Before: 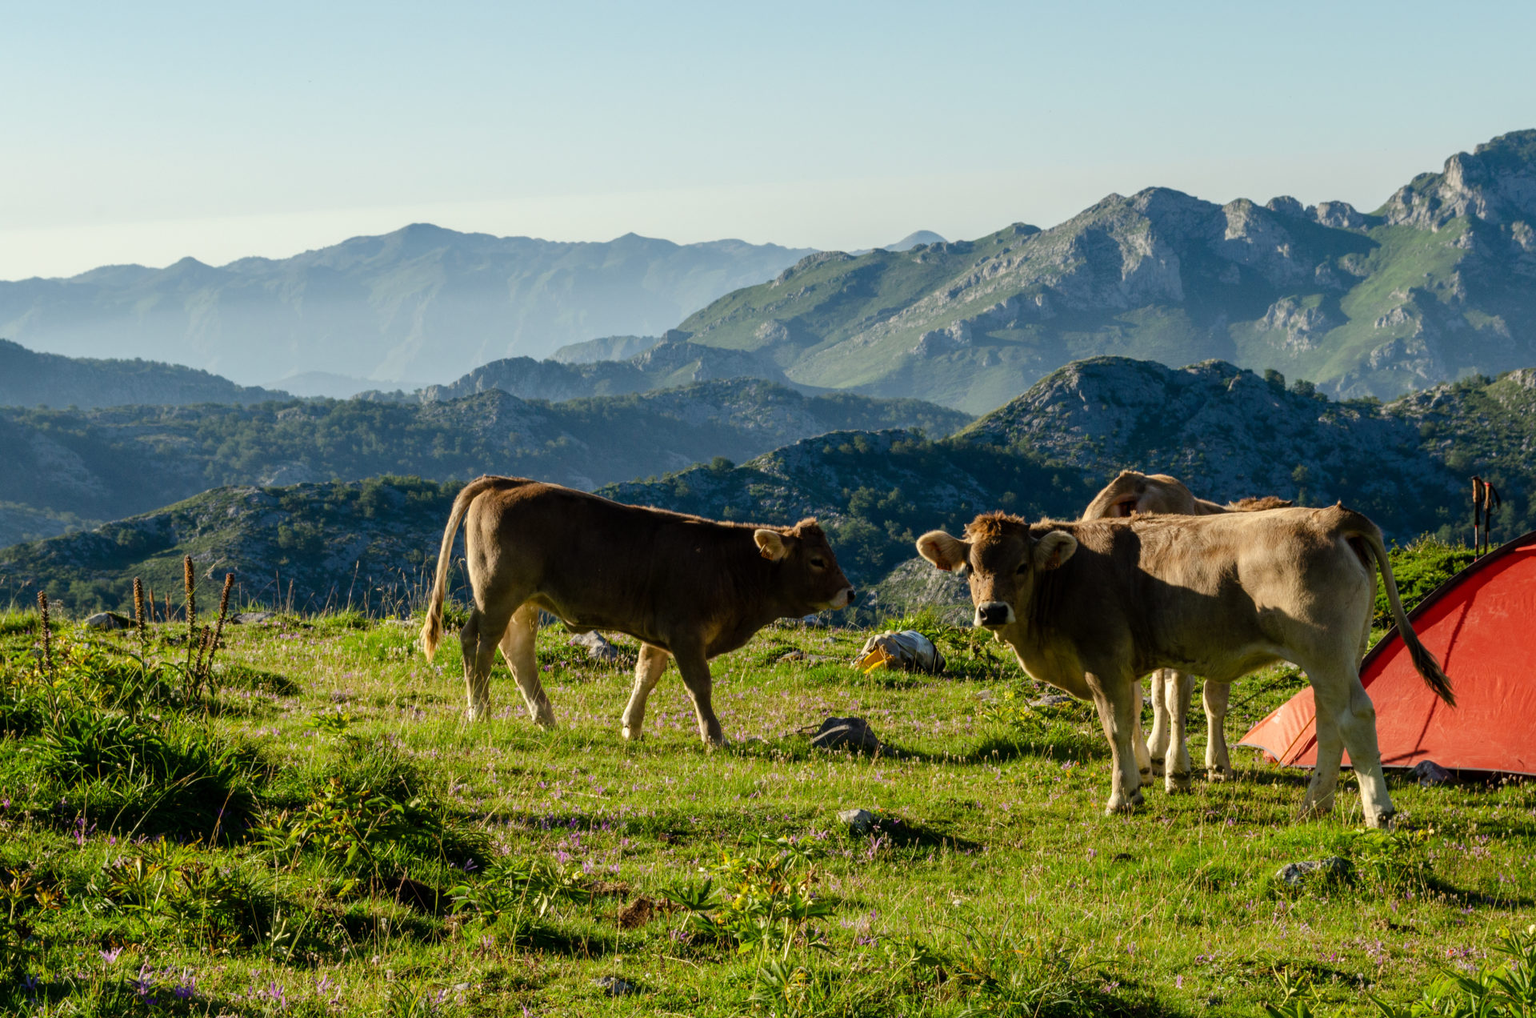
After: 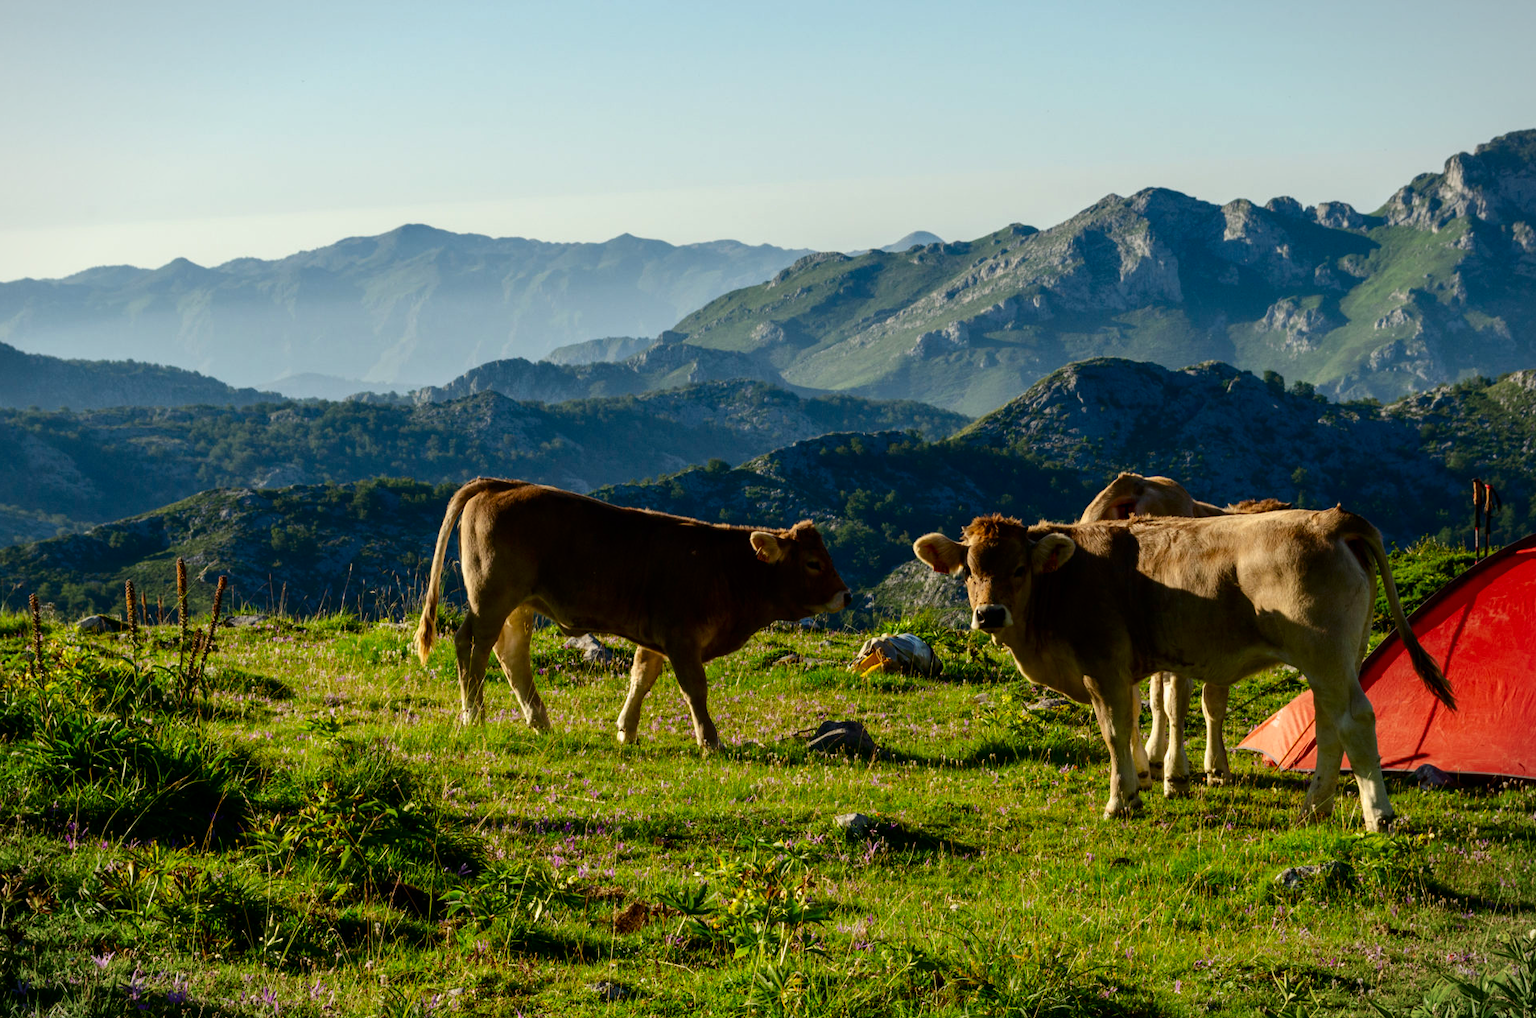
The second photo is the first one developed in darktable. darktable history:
vignetting: fall-off start 100%, brightness -0.282, width/height ratio 1.31
contrast brightness saturation: contrast 0.12, brightness -0.12, saturation 0.2
crop and rotate: left 0.614%, top 0.179%, bottom 0.309%
